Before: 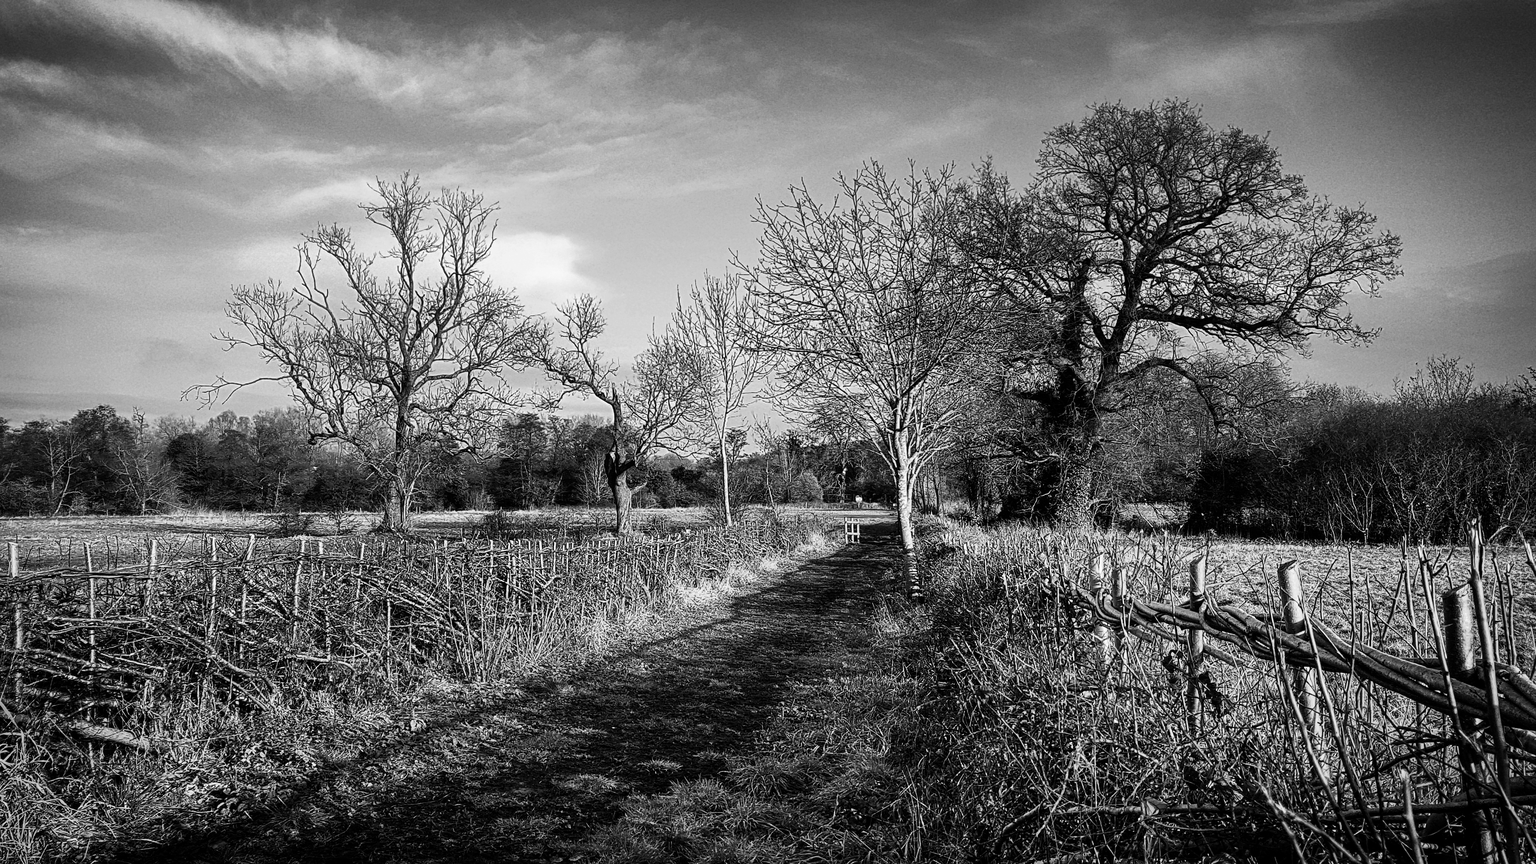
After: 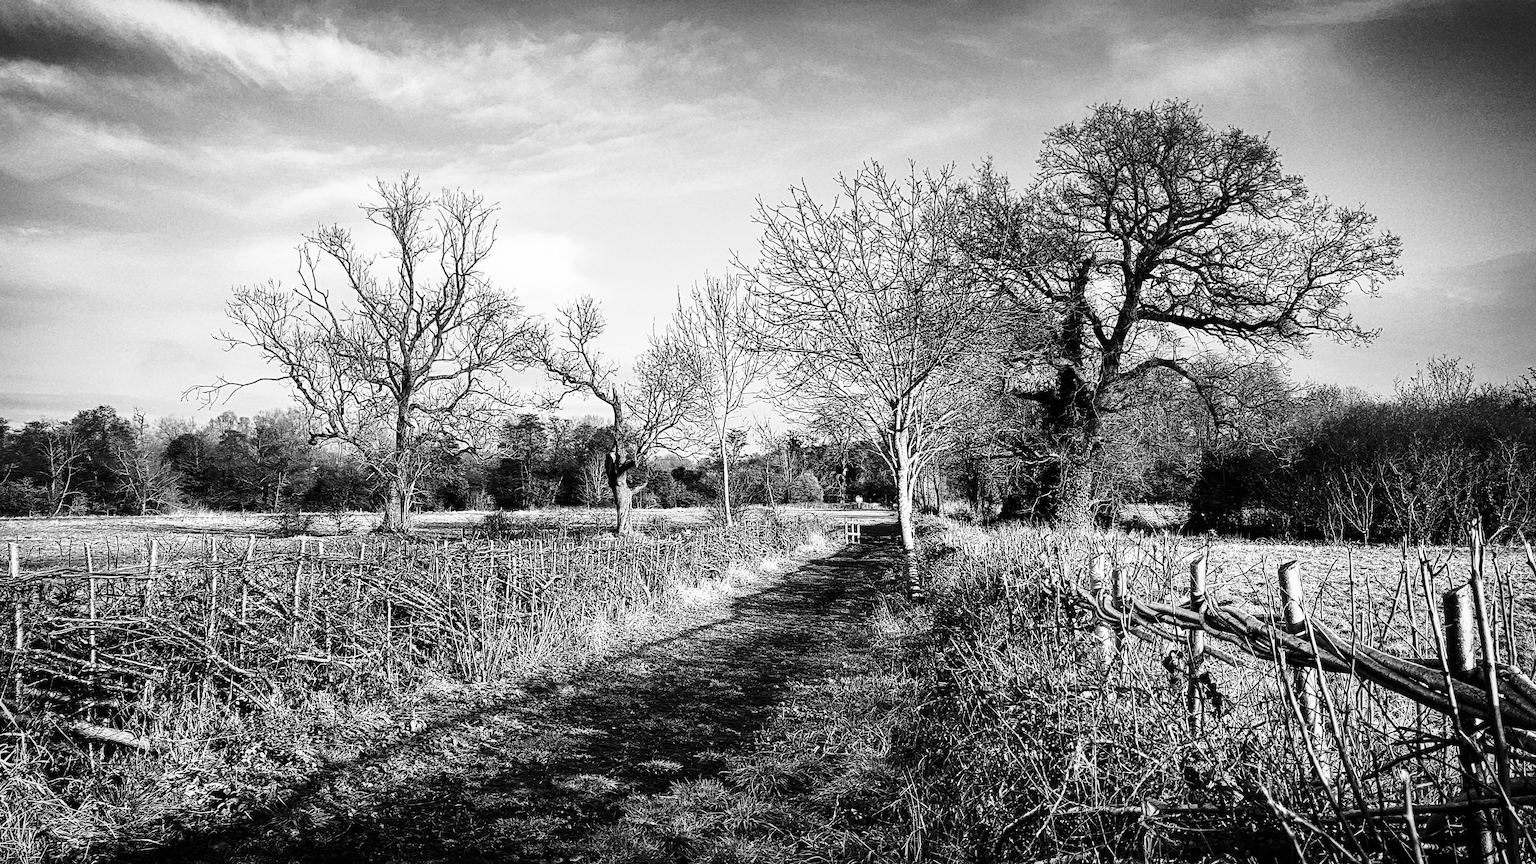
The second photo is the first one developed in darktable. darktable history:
exposure: exposure -0.019 EV, compensate highlight preservation false
base curve: curves: ch0 [(0, 0) (0.032, 0.037) (0.105, 0.228) (0.435, 0.76) (0.856, 0.983) (1, 1)]
